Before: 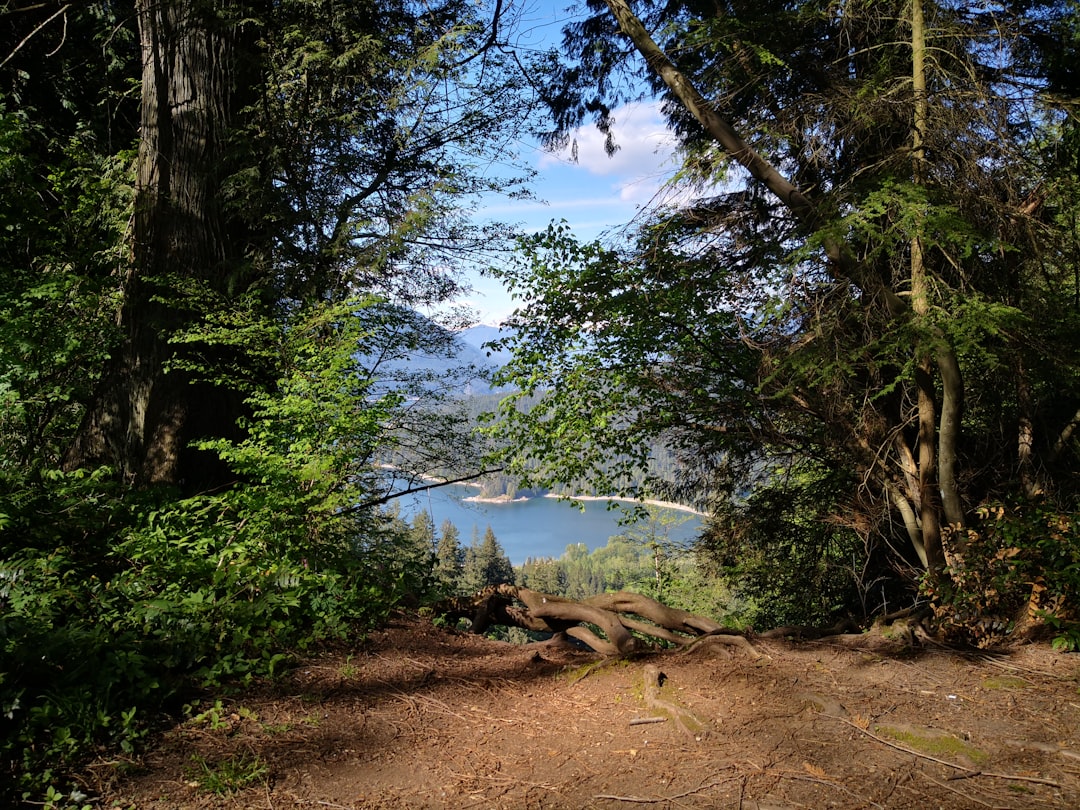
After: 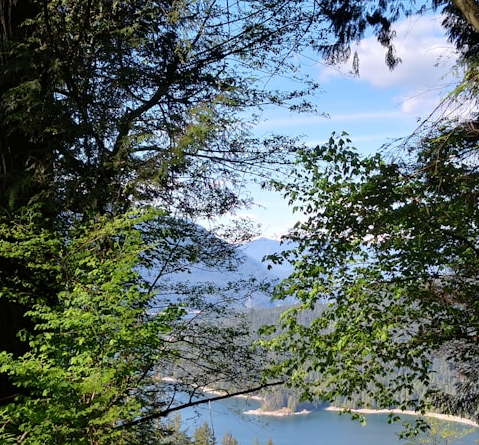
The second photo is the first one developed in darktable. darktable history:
crop: left 20.357%, top 10.776%, right 35.239%, bottom 34.244%
